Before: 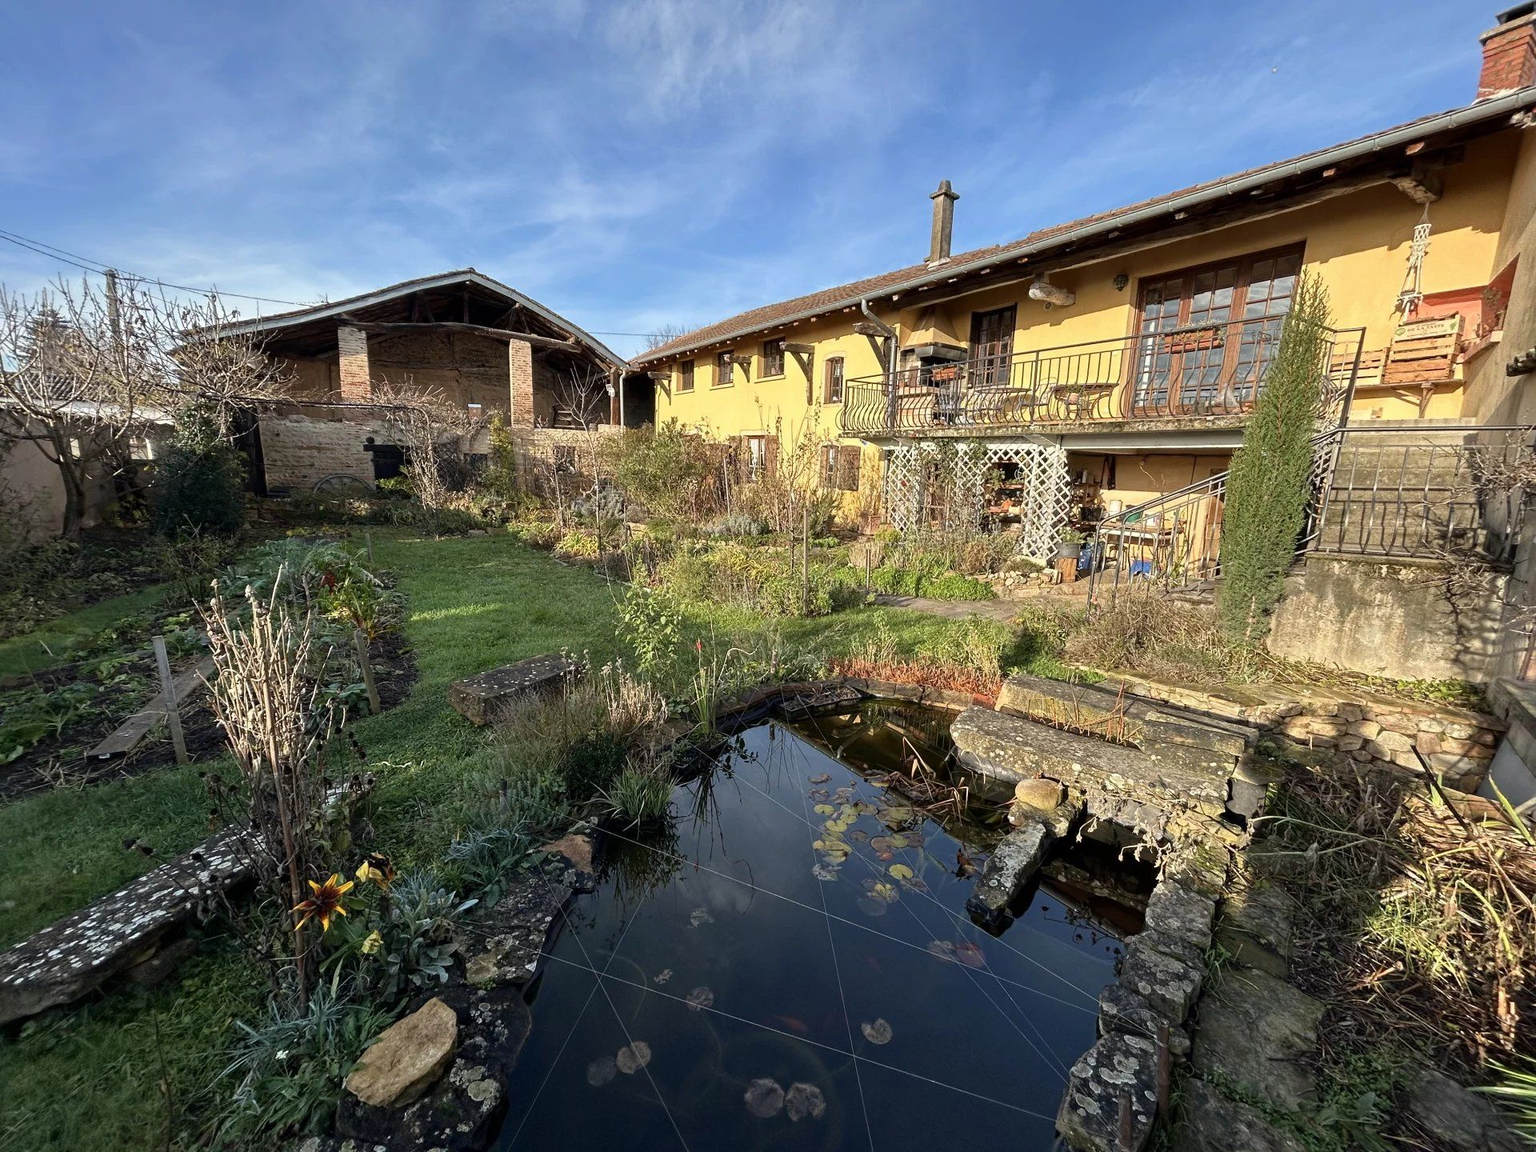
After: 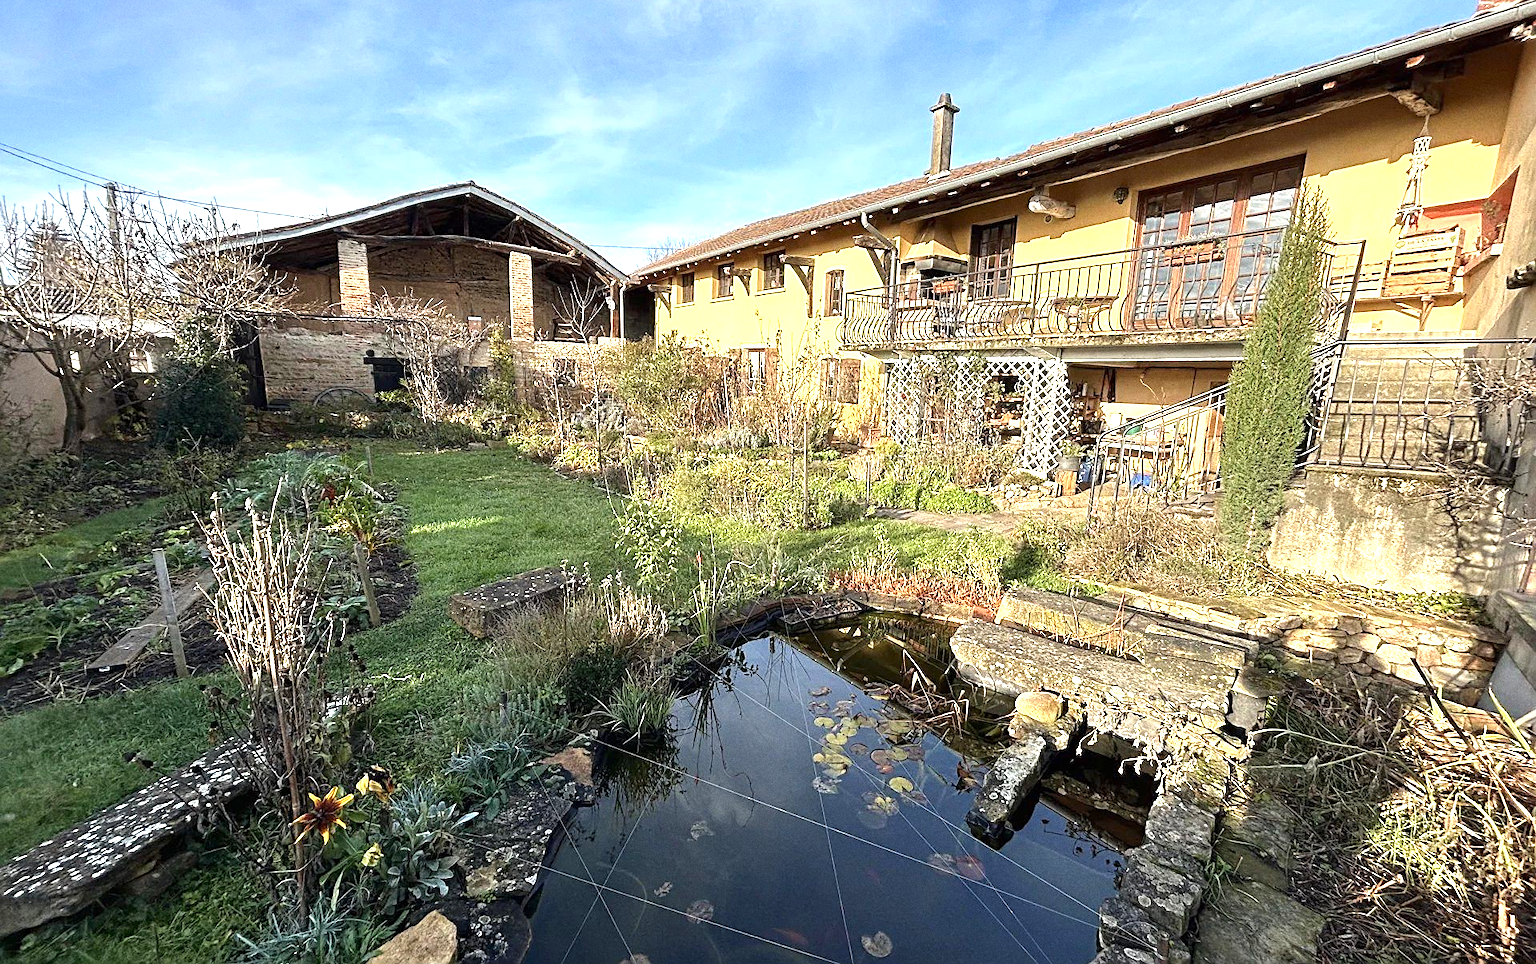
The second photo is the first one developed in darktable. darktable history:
base curve: preserve colors none
exposure: black level correction 0, exposure 1 EV, compensate exposure bias true, compensate highlight preservation false
grain: on, module defaults
sharpen: on, module defaults
crop: top 7.625%, bottom 8.027%
